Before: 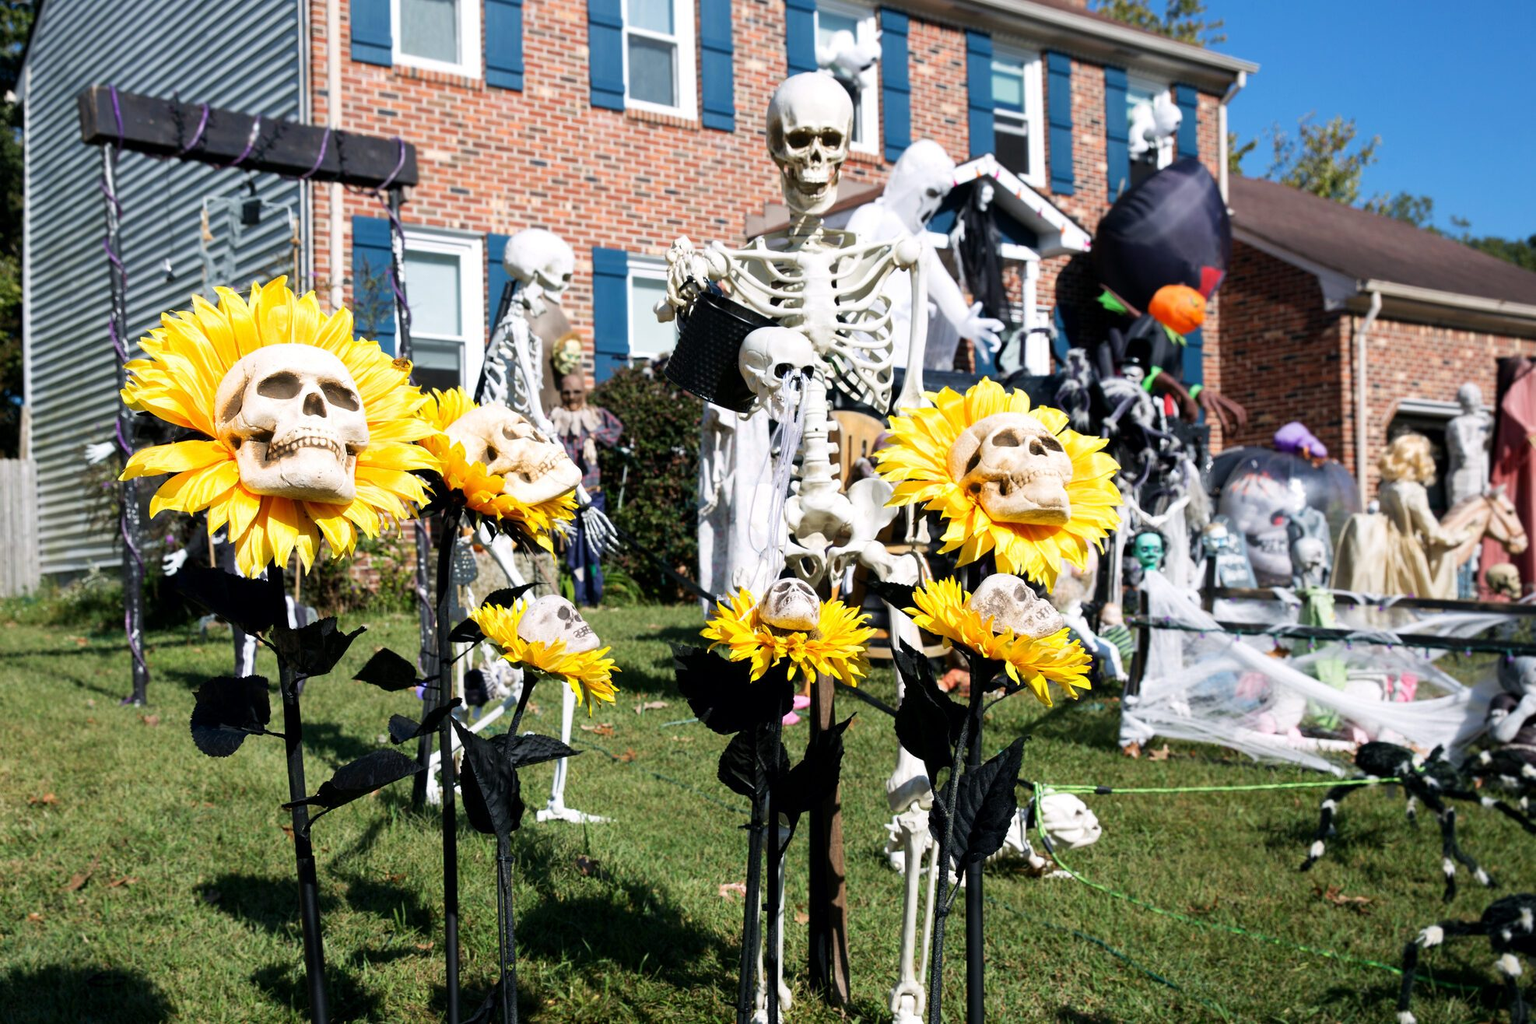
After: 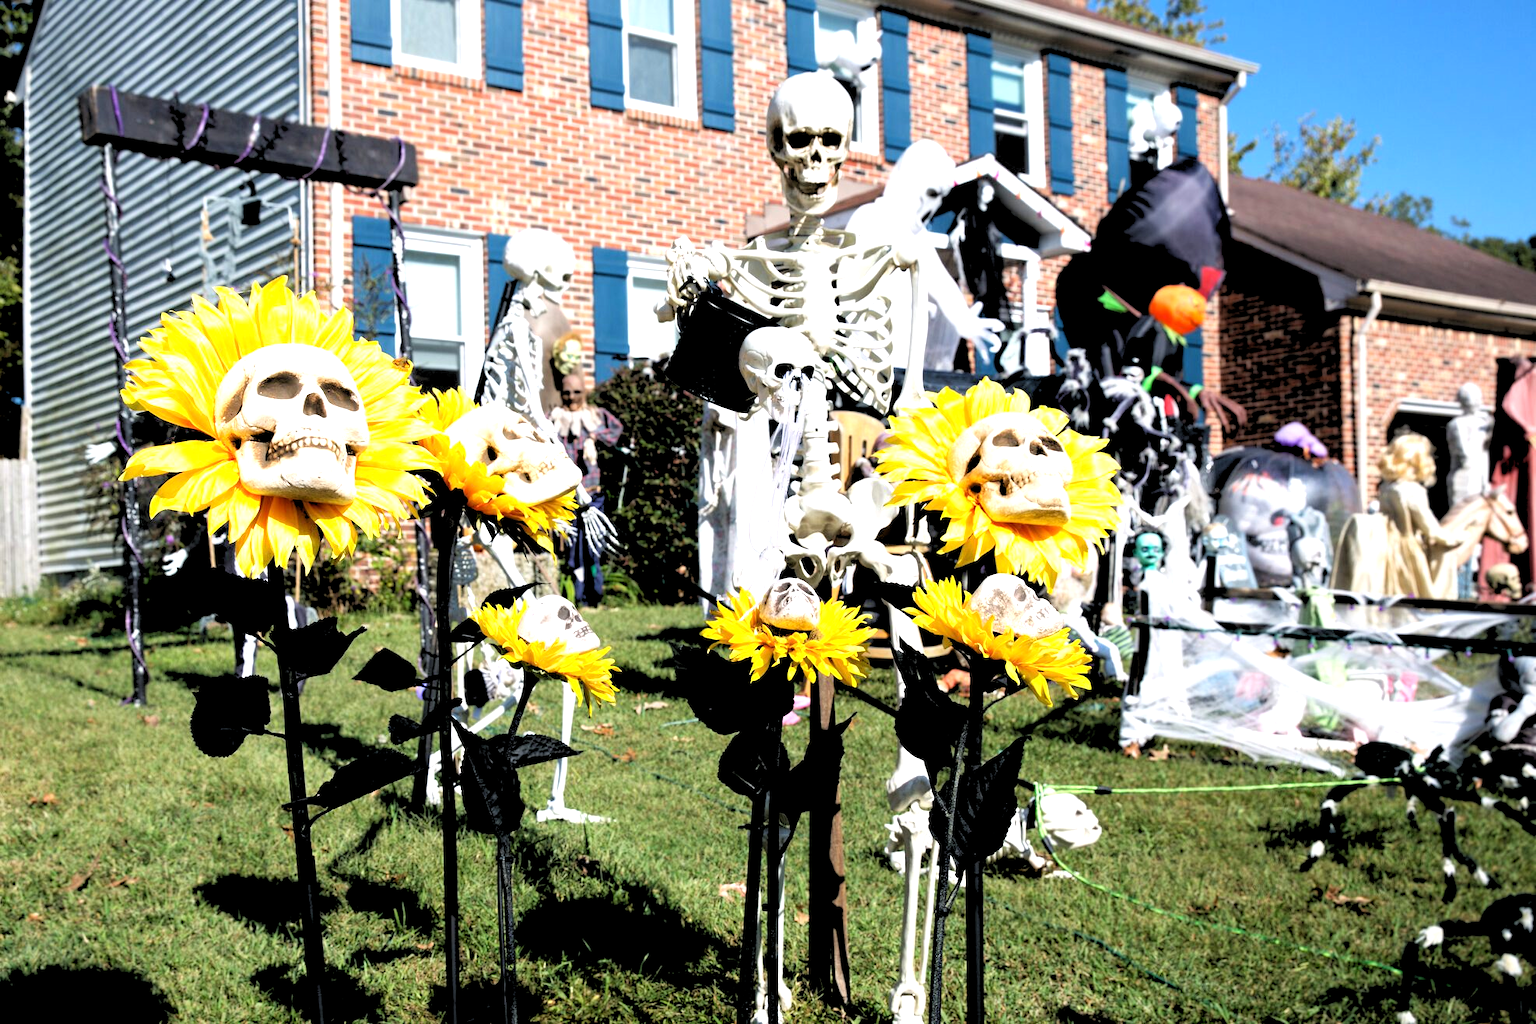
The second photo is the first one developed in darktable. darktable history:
rgb levels: levels [[0.029, 0.461, 0.922], [0, 0.5, 1], [0, 0.5, 1]]
exposure: black level correction 0.001, exposure 0.5 EV, compensate exposure bias true, compensate highlight preservation false
